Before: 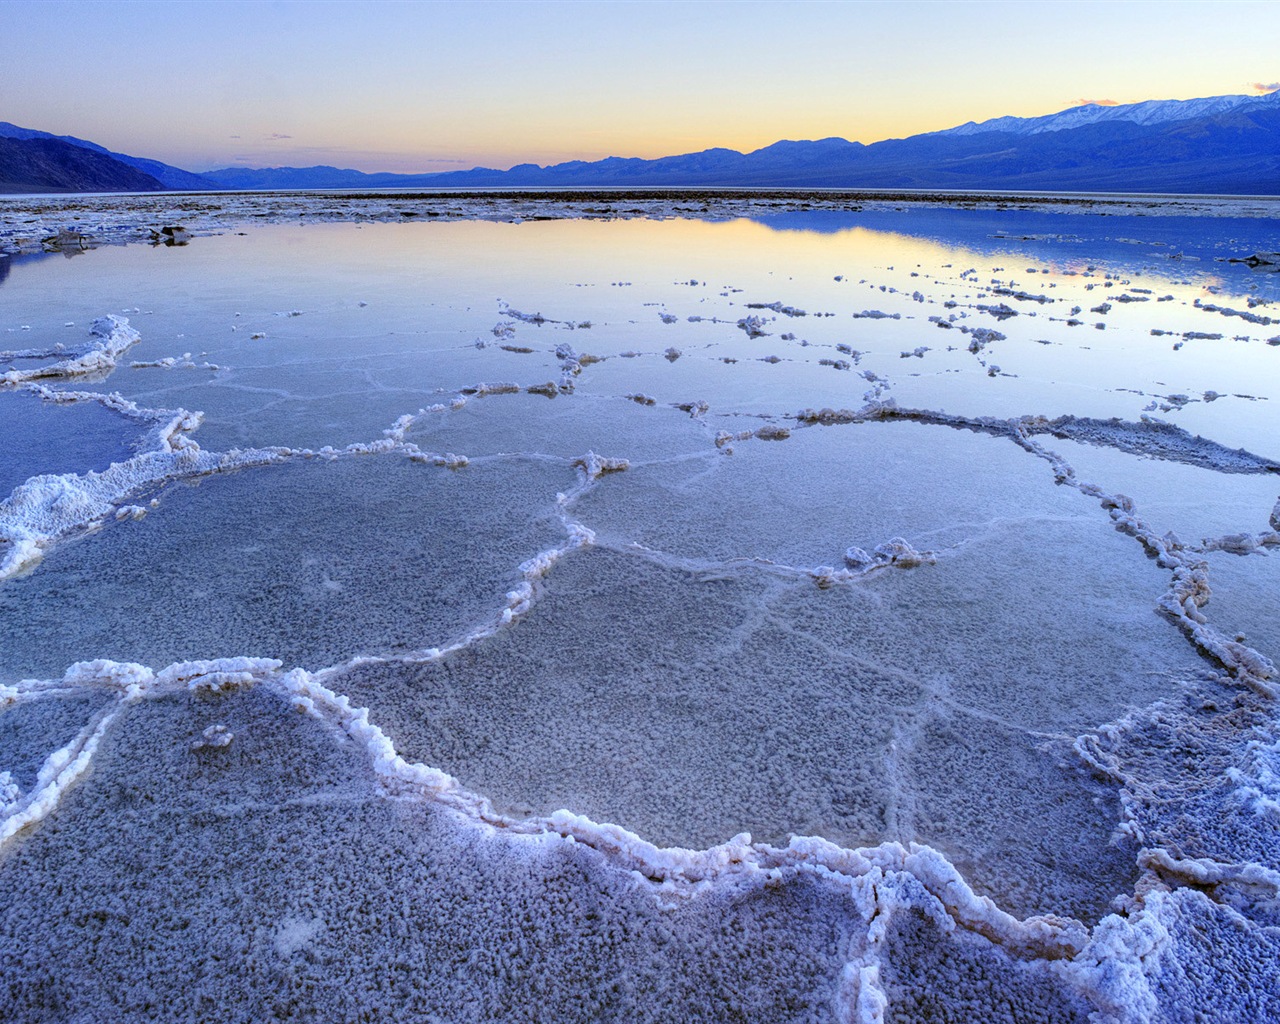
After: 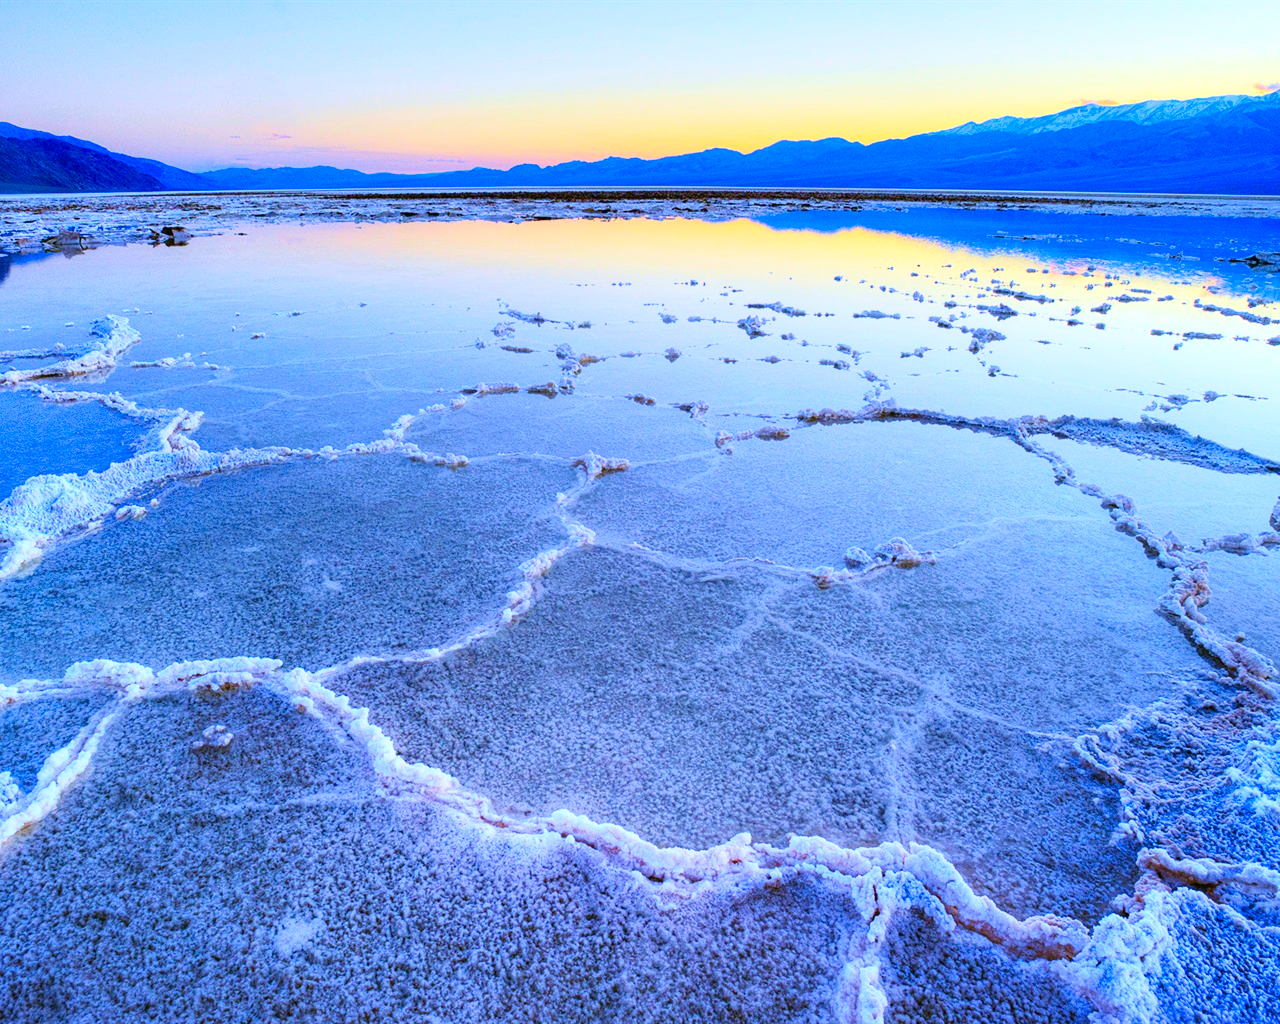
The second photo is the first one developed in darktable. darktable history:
contrast brightness saturation: contrast 0.202, brightness 0.196, saturation 0.786
velvia: strength 45.18%
